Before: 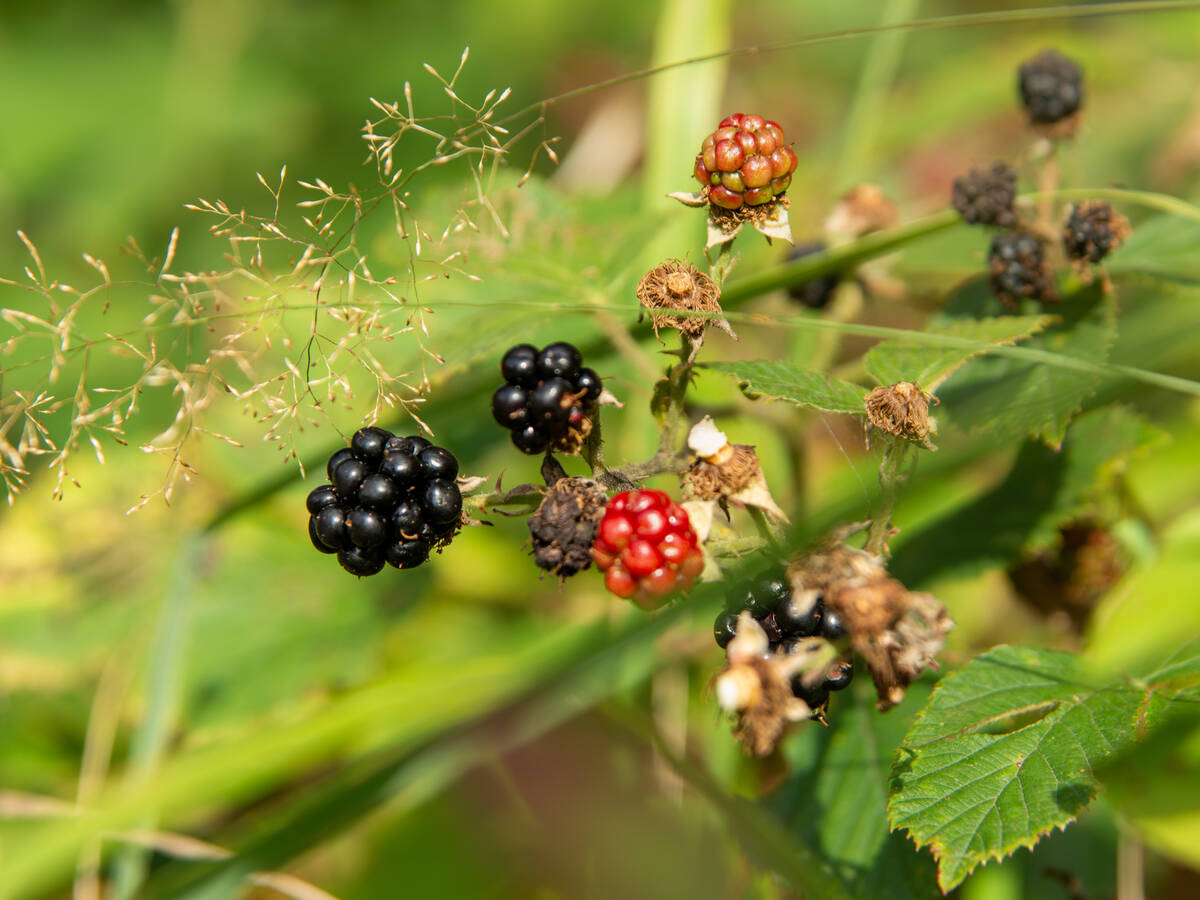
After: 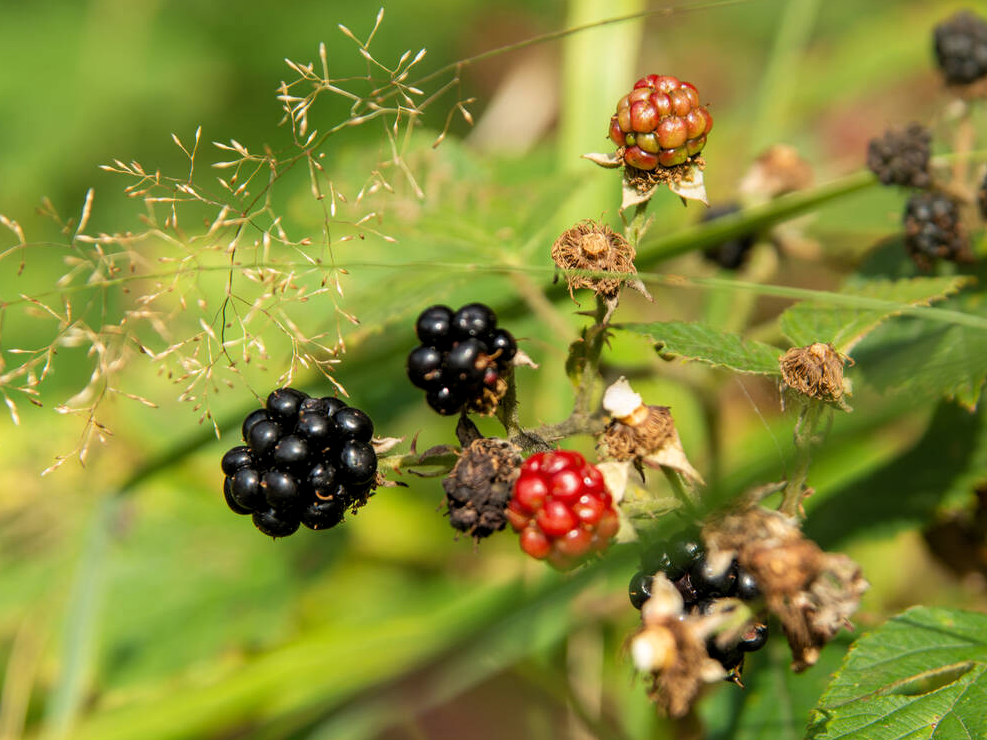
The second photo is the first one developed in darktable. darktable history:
levels: levels [0.026, 0.507, 0.987]
crop and rotate: left 7.16%, top 4.419%, right 10.514%, bottom 13.254%
